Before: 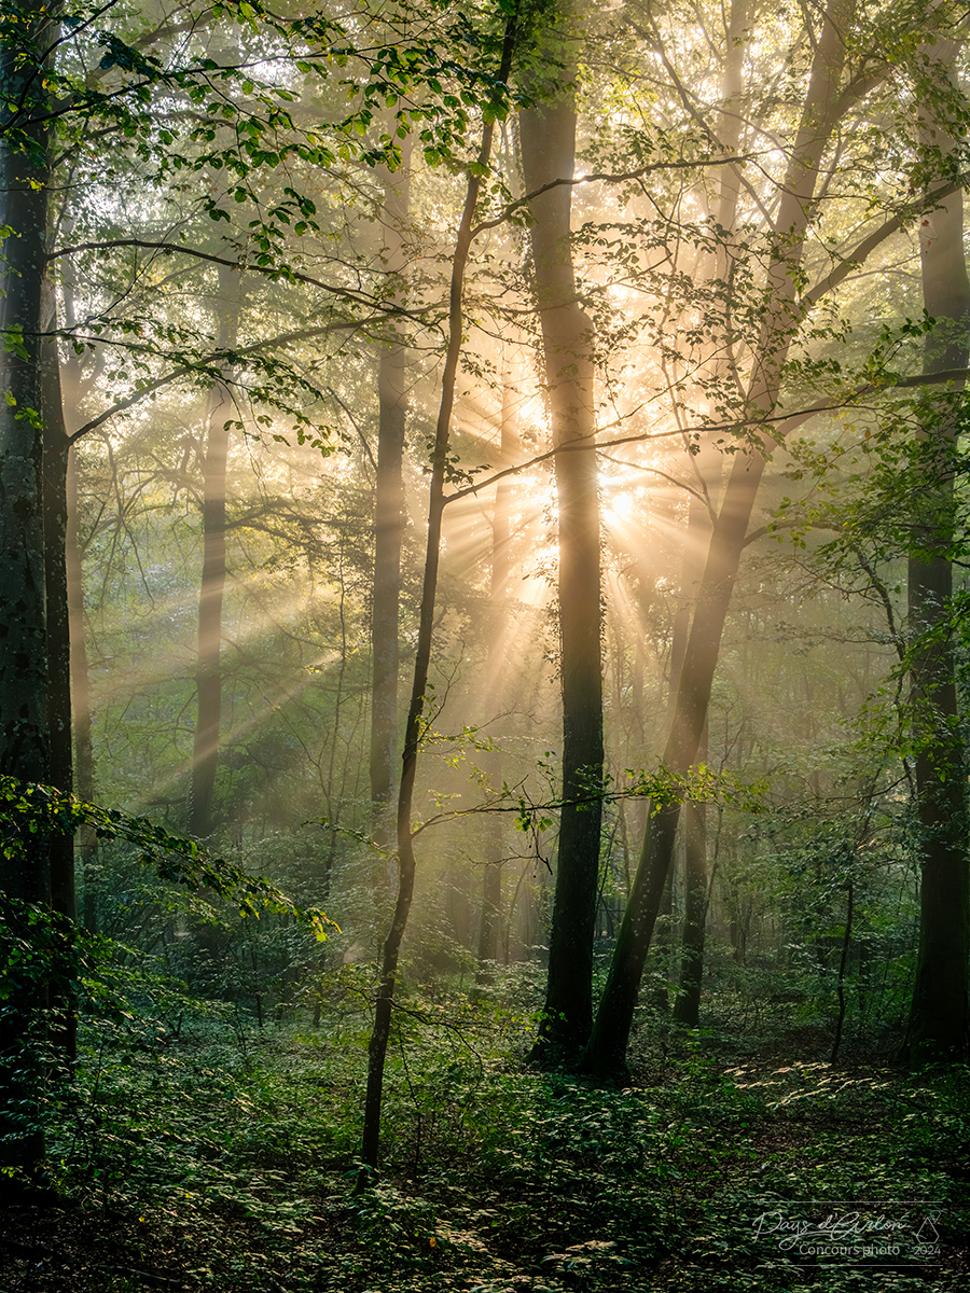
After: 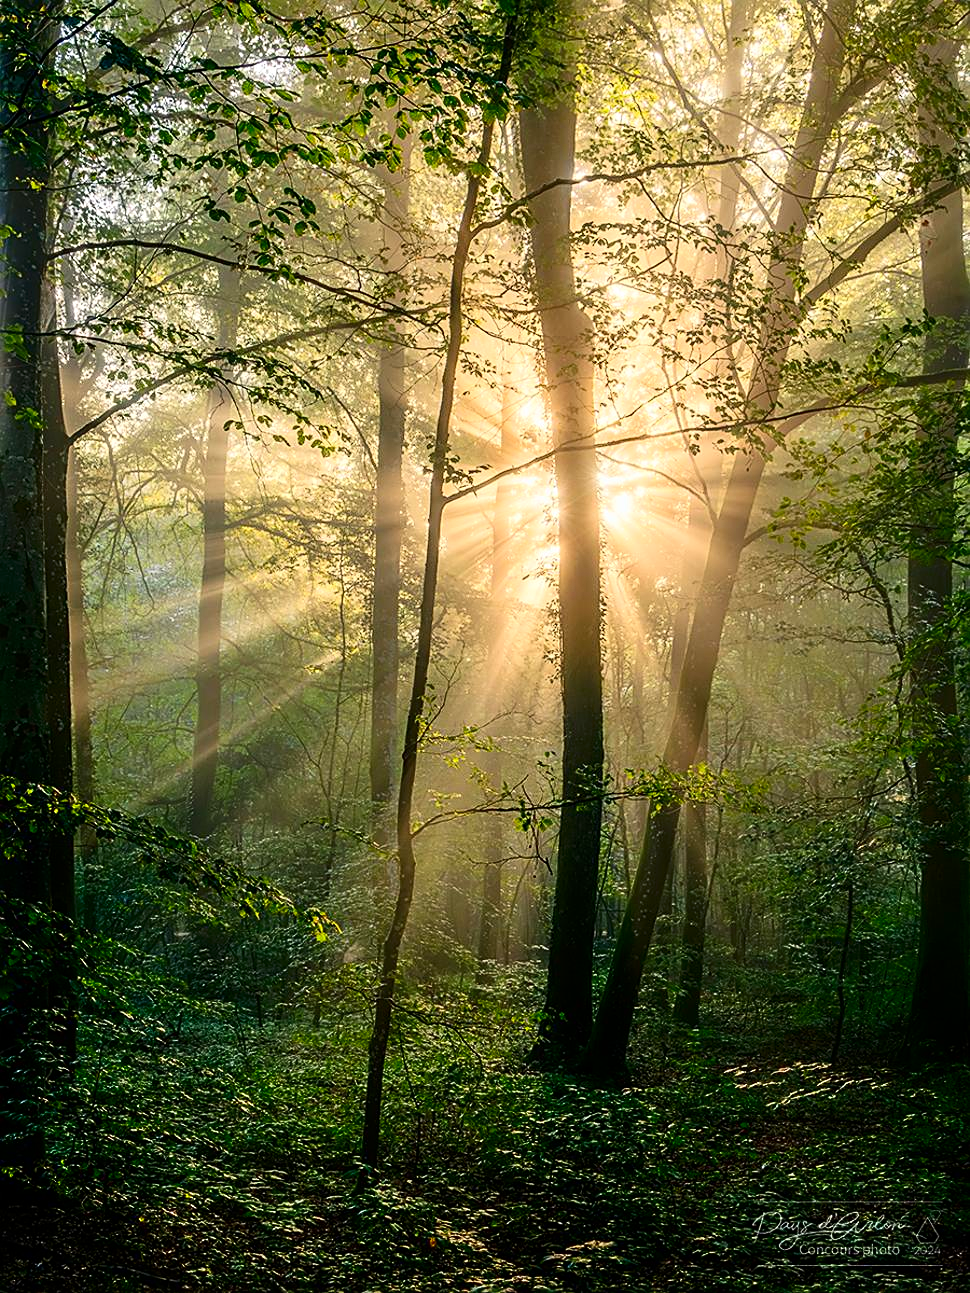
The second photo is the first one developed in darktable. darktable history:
shadows and highlights: shadows -40.15, highlights 62.88, soften with gaussian
contrast brightness saturation: contrast 0.18, saturation 0.3
sharpen: on, module defaults
